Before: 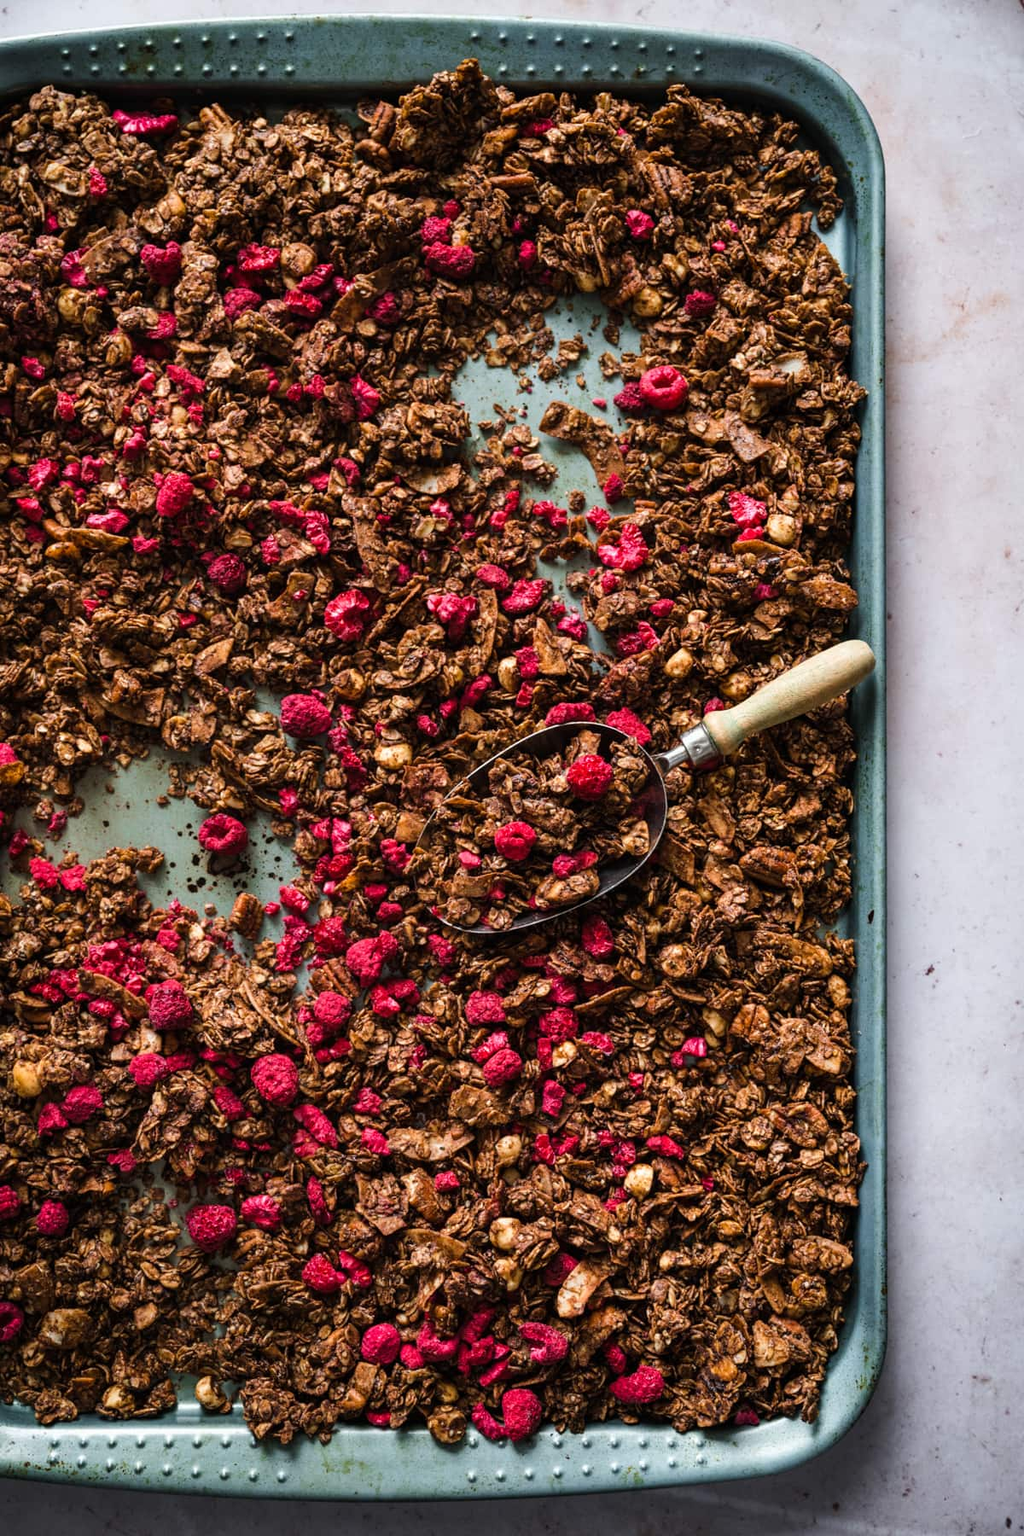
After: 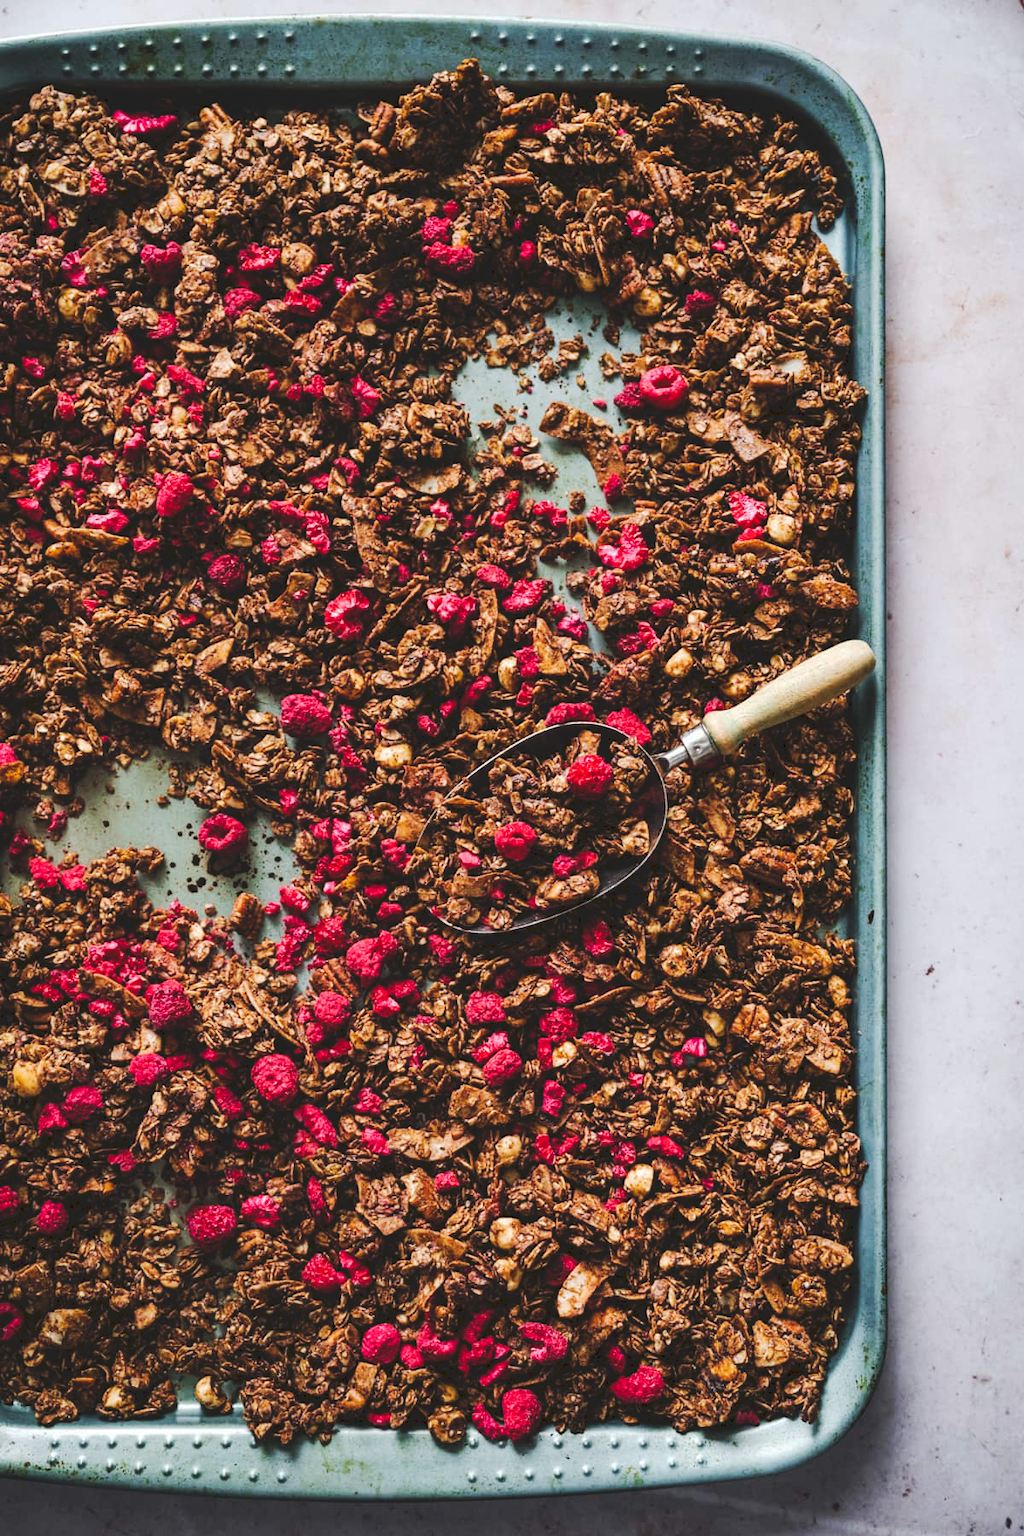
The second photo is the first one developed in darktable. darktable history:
tone equalizer: on, module defaults
tone curve: curves: ch0 [(0, 0) (0.003, 0.126) (0.011, 0.129) (0.025, 0.129) (0.044, 0.136) (0.069, 0.145) (0.1, 0.162) (0.136, 0.182) (0.177, 0.211) (0.224, 0.254) (0.277, 0.307) (0.335, 0.366) (0.399, 0.441) (0.468, 0.533) (0.543, 0.624) (0.623, 0.702) (0.709, 0.774) (0.801, 0.835) (0.898, 0.904) (1, 1)], preserve colors none
color calibration: illuminant same as pipeline (D50), adaptation none (bypass), x 0.333, y 0.335, temperature 5019.64 K
